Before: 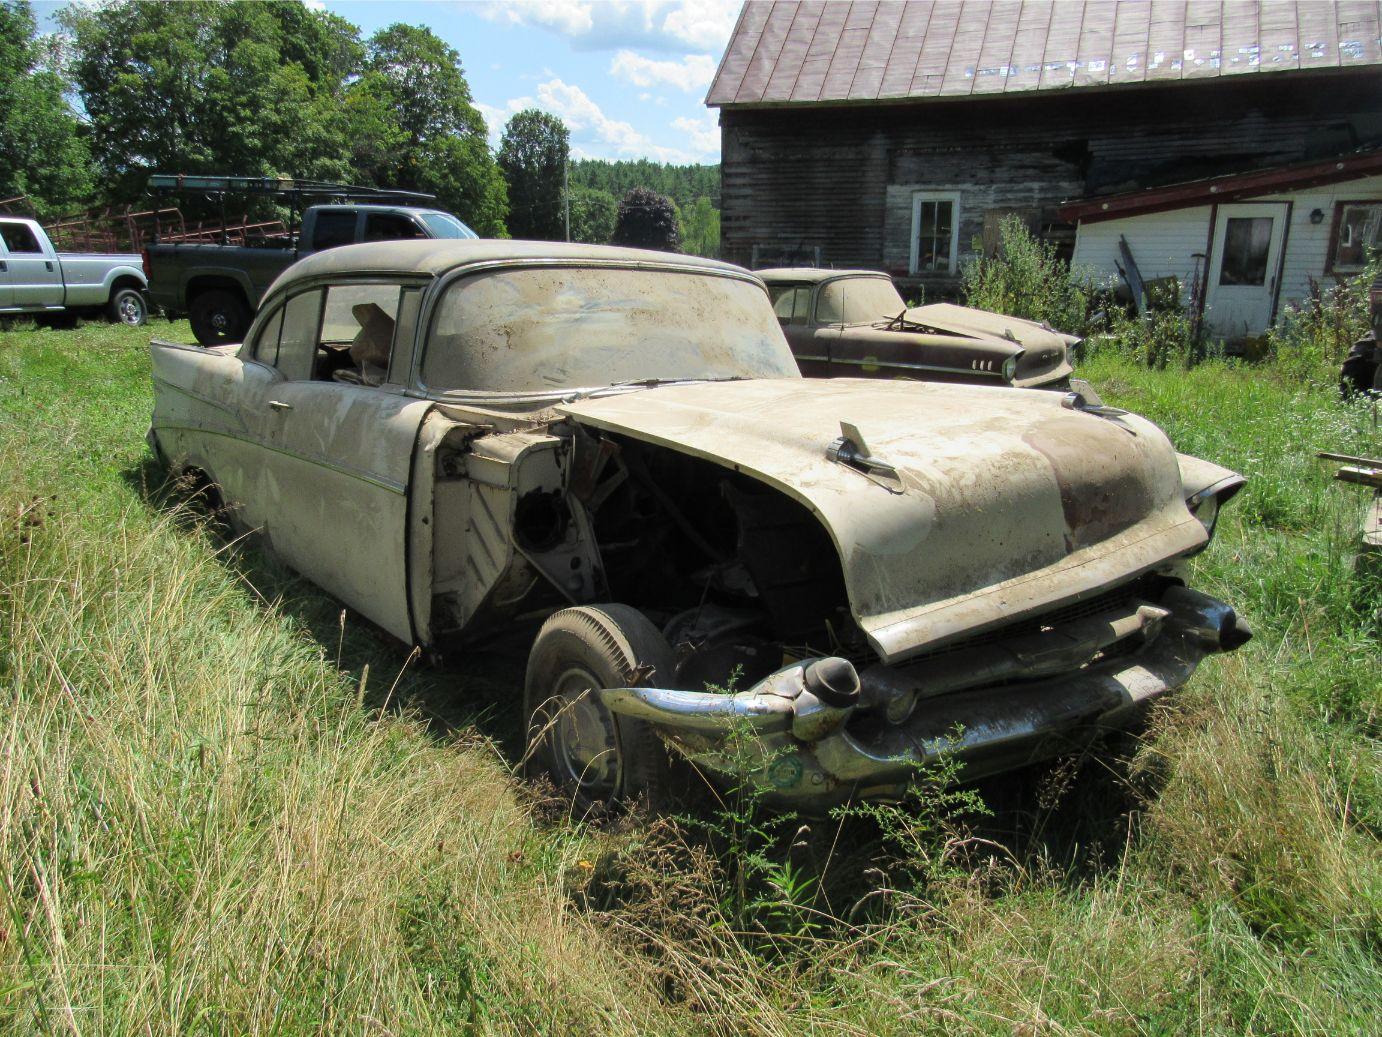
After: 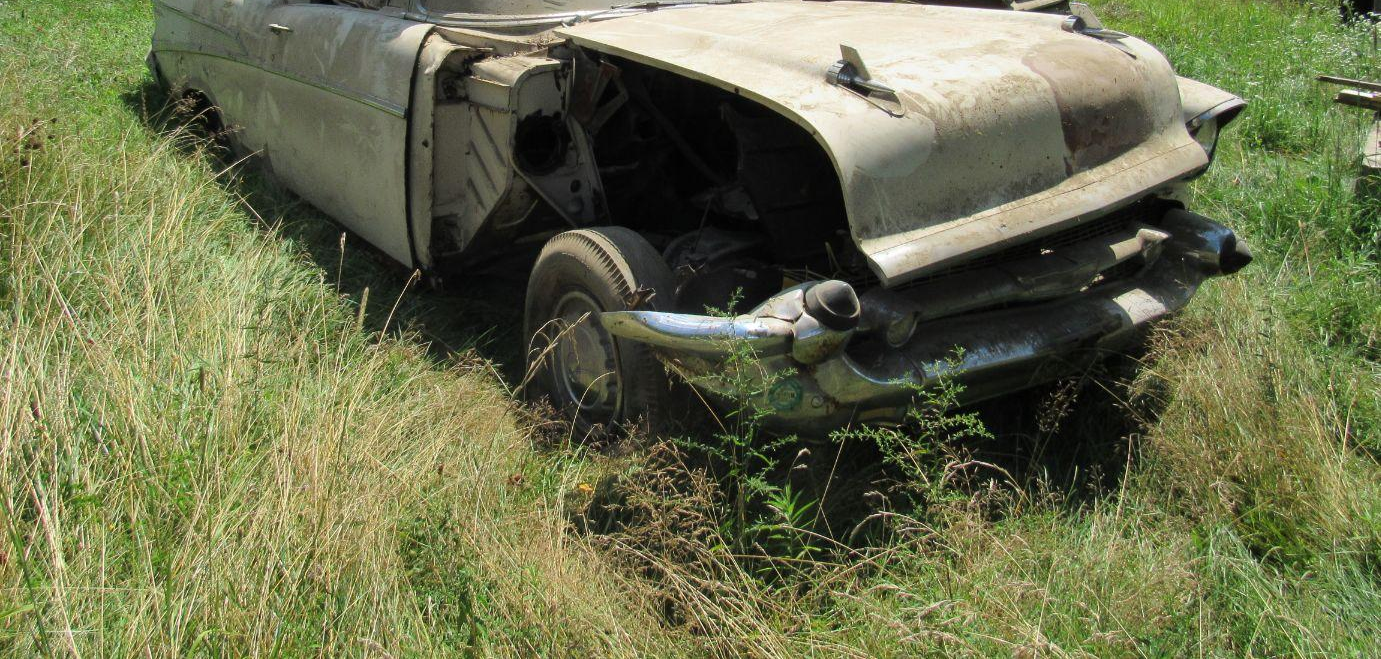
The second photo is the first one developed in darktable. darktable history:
crop and rotate: top 36.412%
